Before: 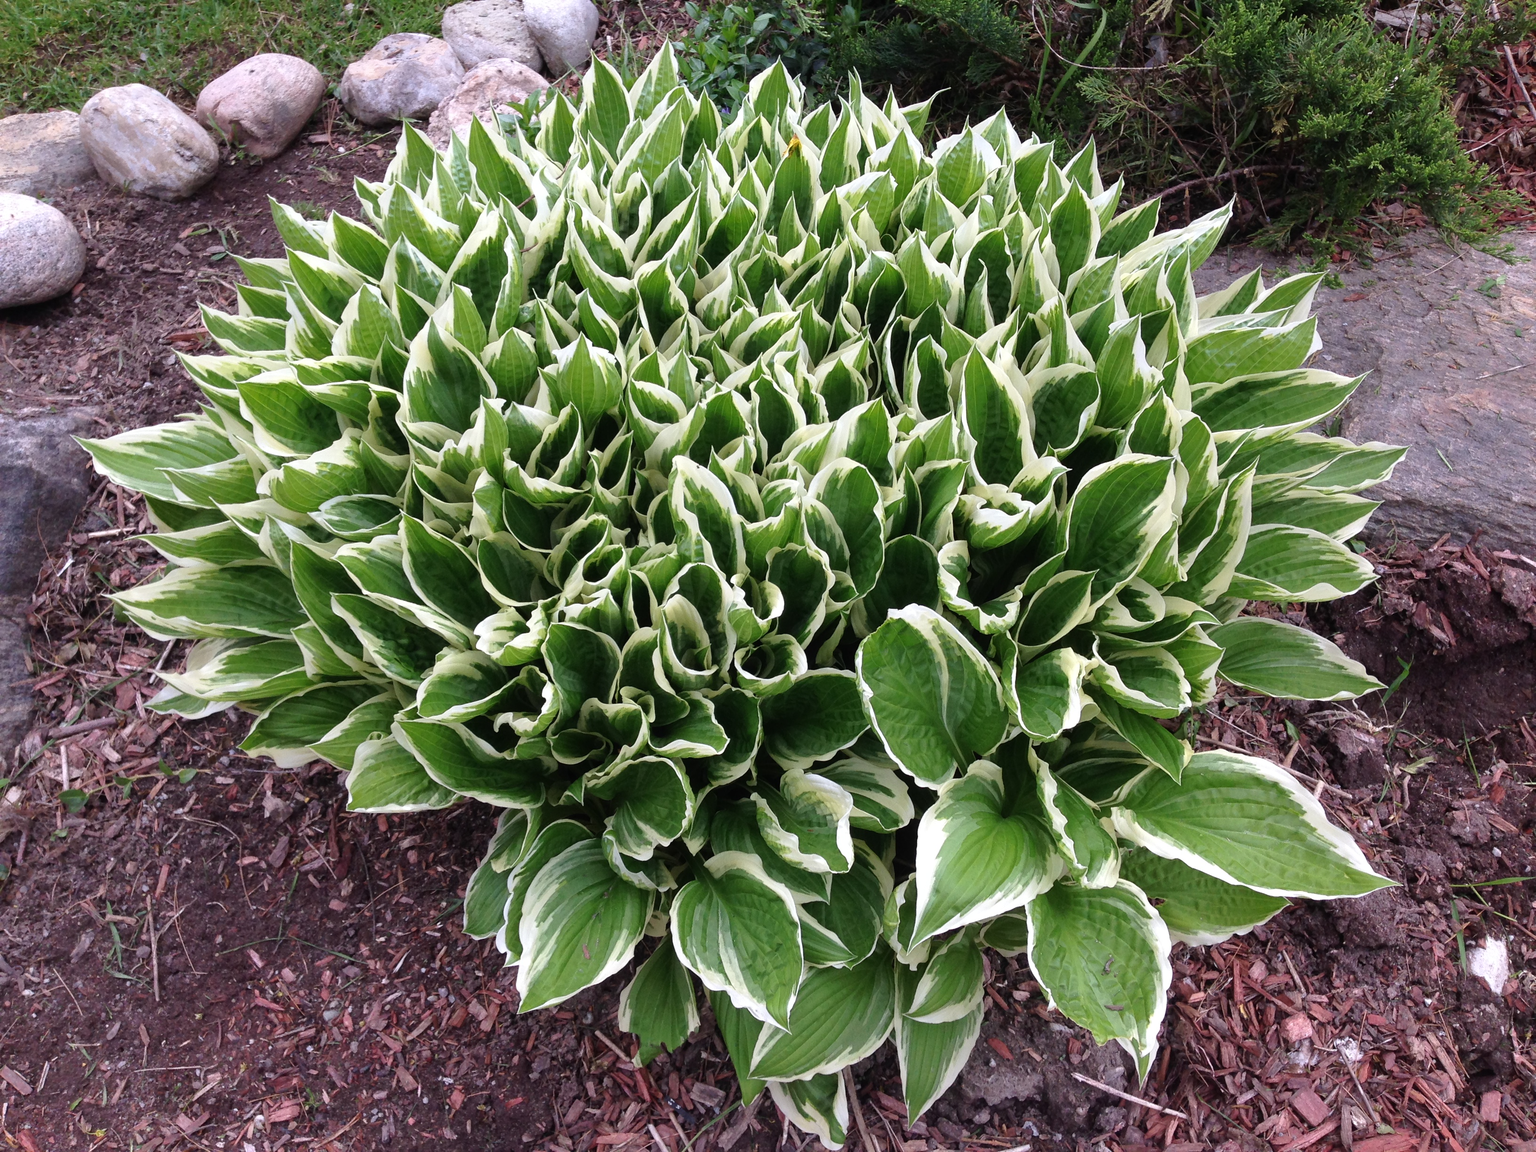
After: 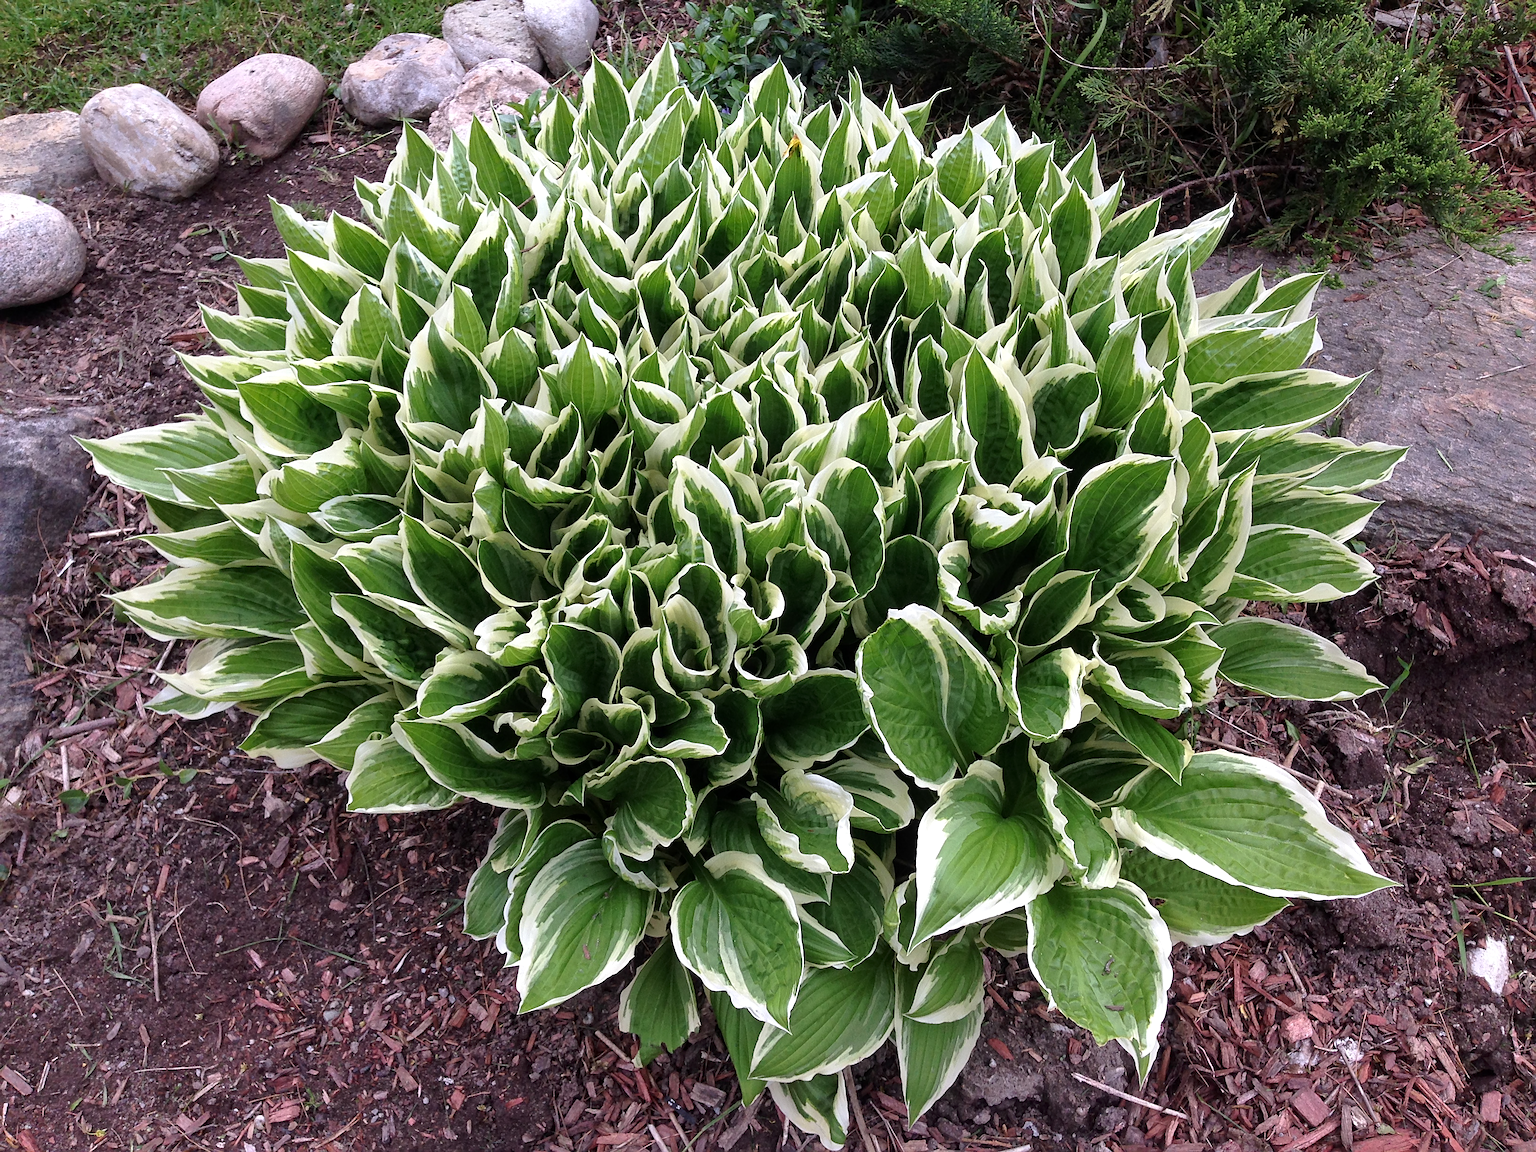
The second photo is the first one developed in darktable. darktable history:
base curve: curves: ch0 [(0, 0) (0.472, 0.455) (1, 1)], preserve colors none
sharpen: on, module defaults
local contrast: mode bilateral grid, contrast 20, coarseness 50, detail 120%, midtone range 0.2
